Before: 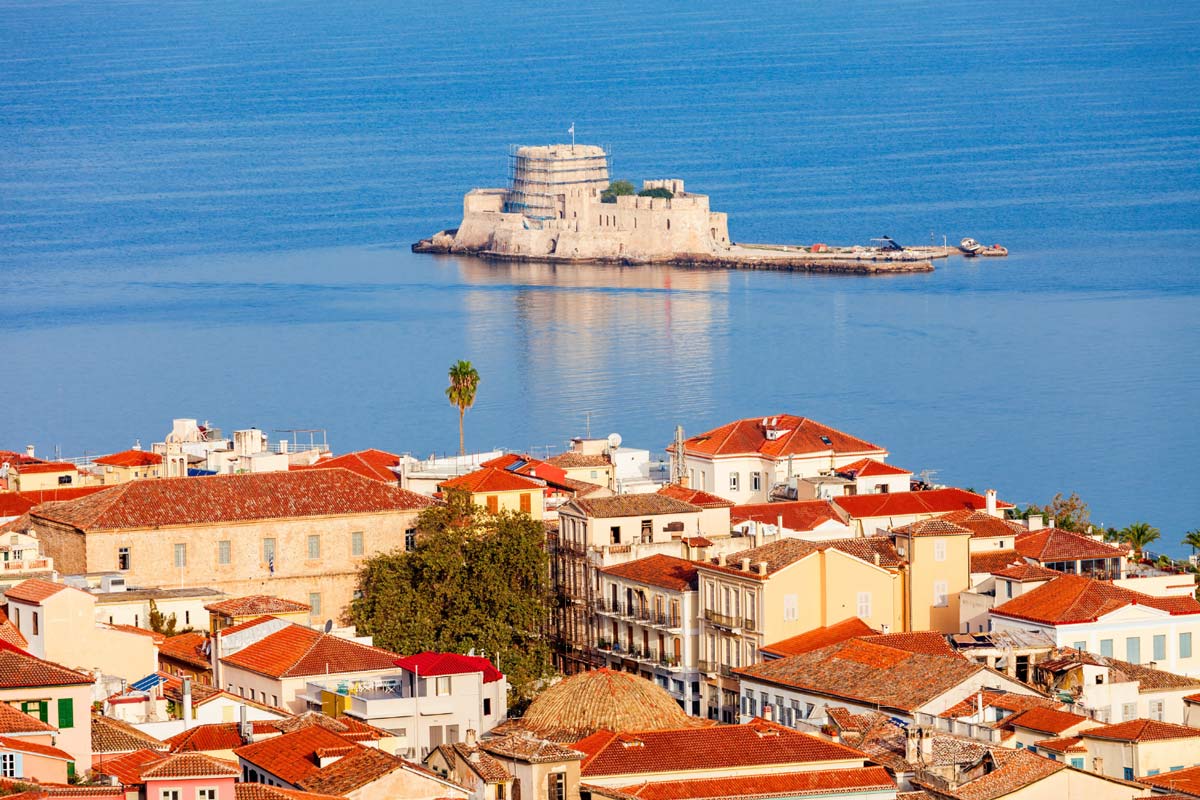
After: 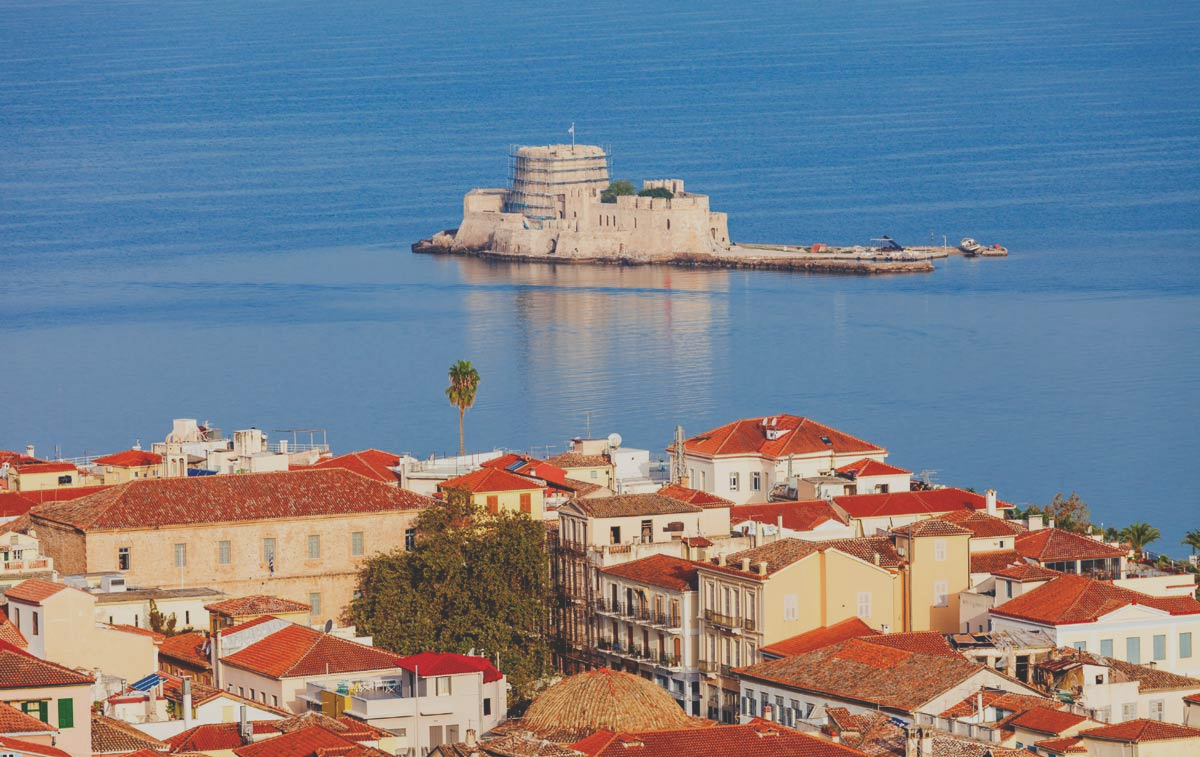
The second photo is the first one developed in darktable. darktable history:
crop and rotate: top 0.01%, bottom 5.26%
exposure: black level correction -0.036, exposure -0.498 EV, compensate highlight preservation false
